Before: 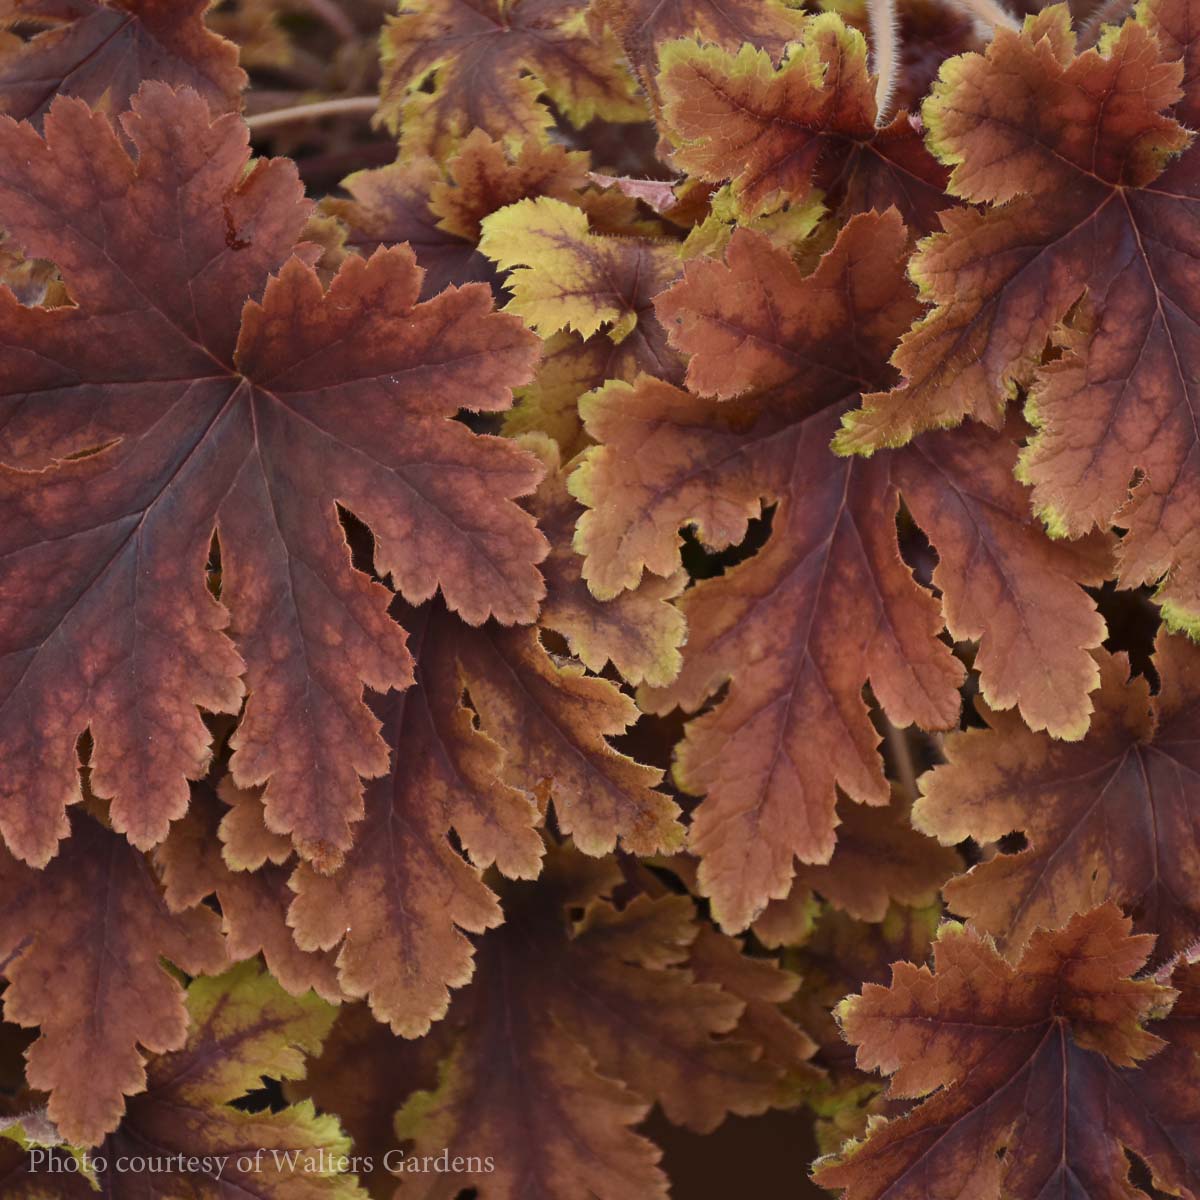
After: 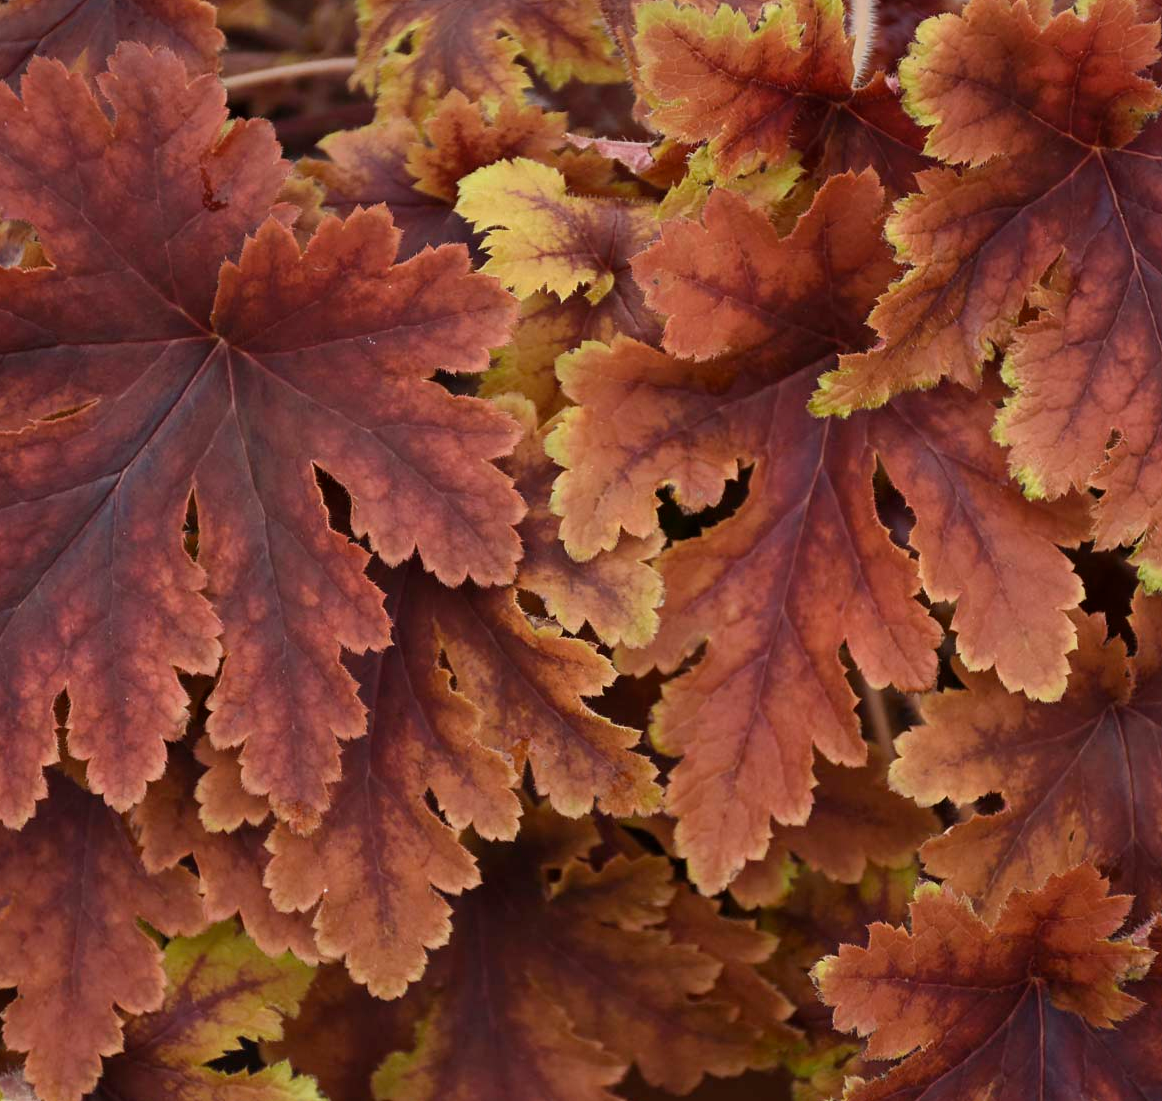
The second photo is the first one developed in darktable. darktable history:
crop: left 1.964%, top 3.251%, right 1.122%, bottom 4.933%
base curve: curves: ch0 [(0, 0) (0.283, 0.295) (1, 1)], preserve colors none
